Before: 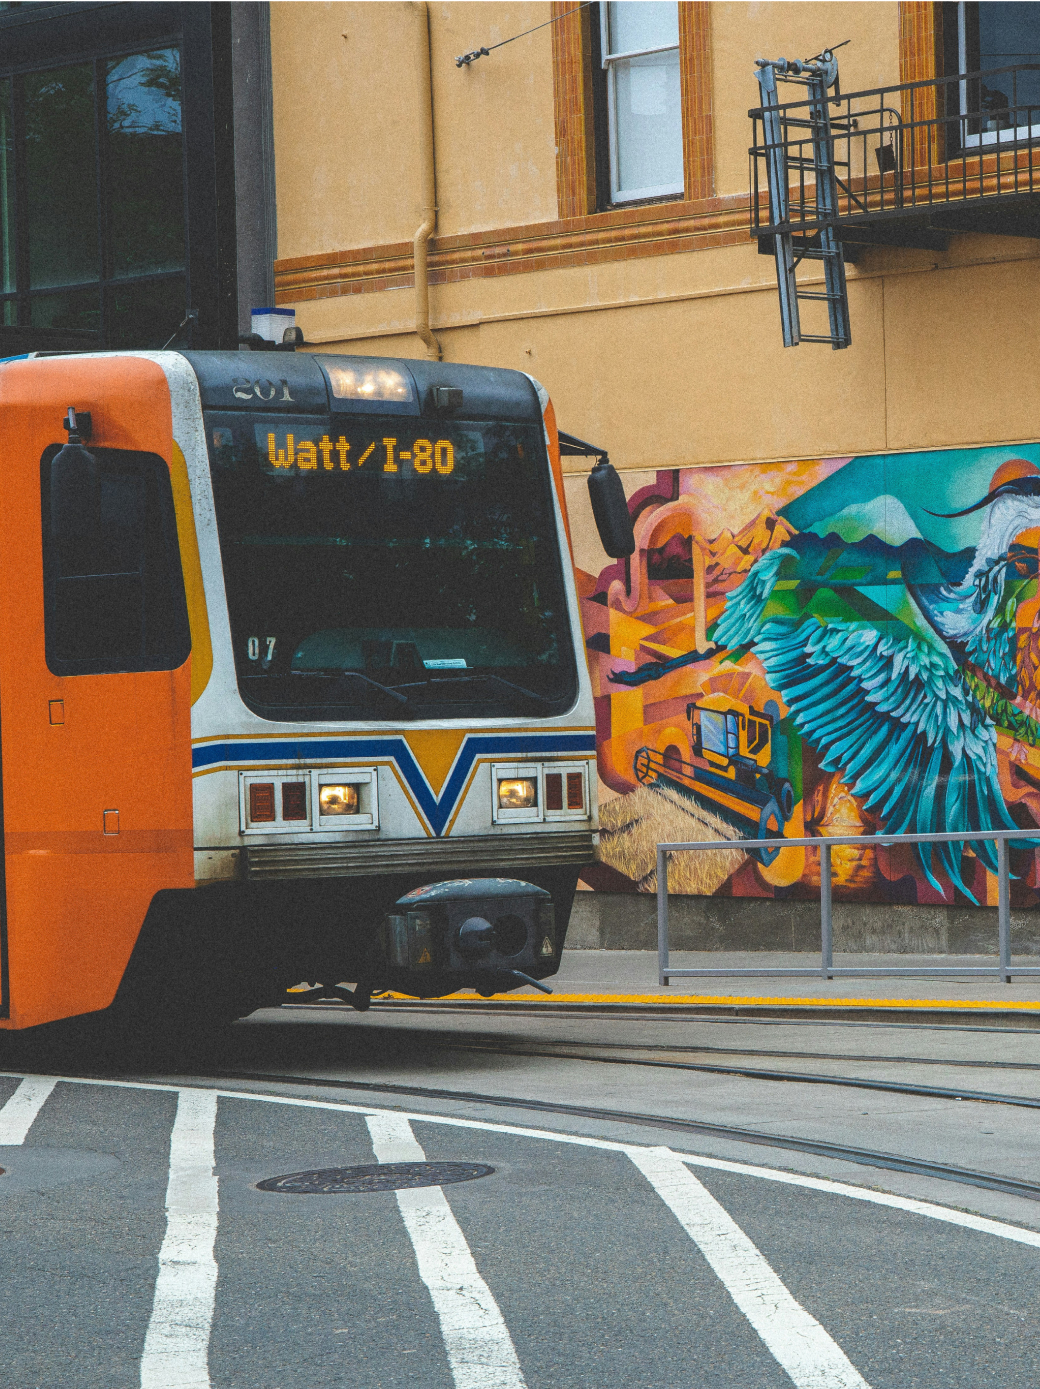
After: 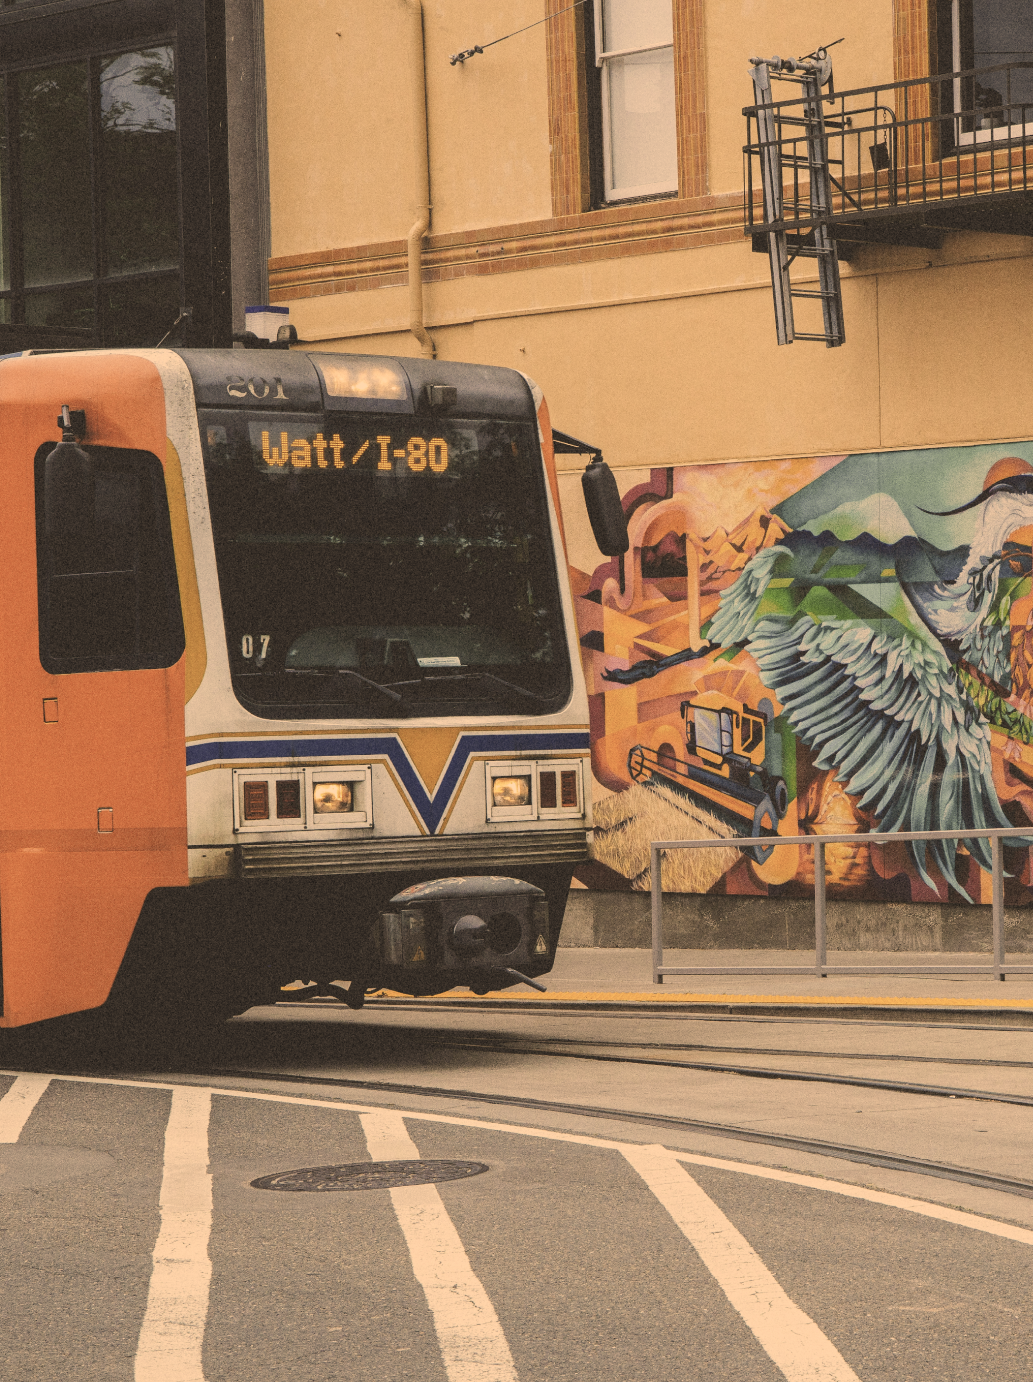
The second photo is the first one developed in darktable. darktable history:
color balance rgb: linear chroma grading › global chroma -16.06%, perceptual saturation grading › global saturation -32.85%, global vibrance -23.56%
tone equalizer: on, module defaults
exposure: exposure 0.375 EV, compensate highlight preservation false
color correction: highlights a* 15, highlights b* 31.55
crop and rotate: left 0.614%, top 0.179%, bottom 0.309%
filmic rgb: black relative exposure -7.65 EV, white relative exposure 4.56 EV, hardness 3.61
